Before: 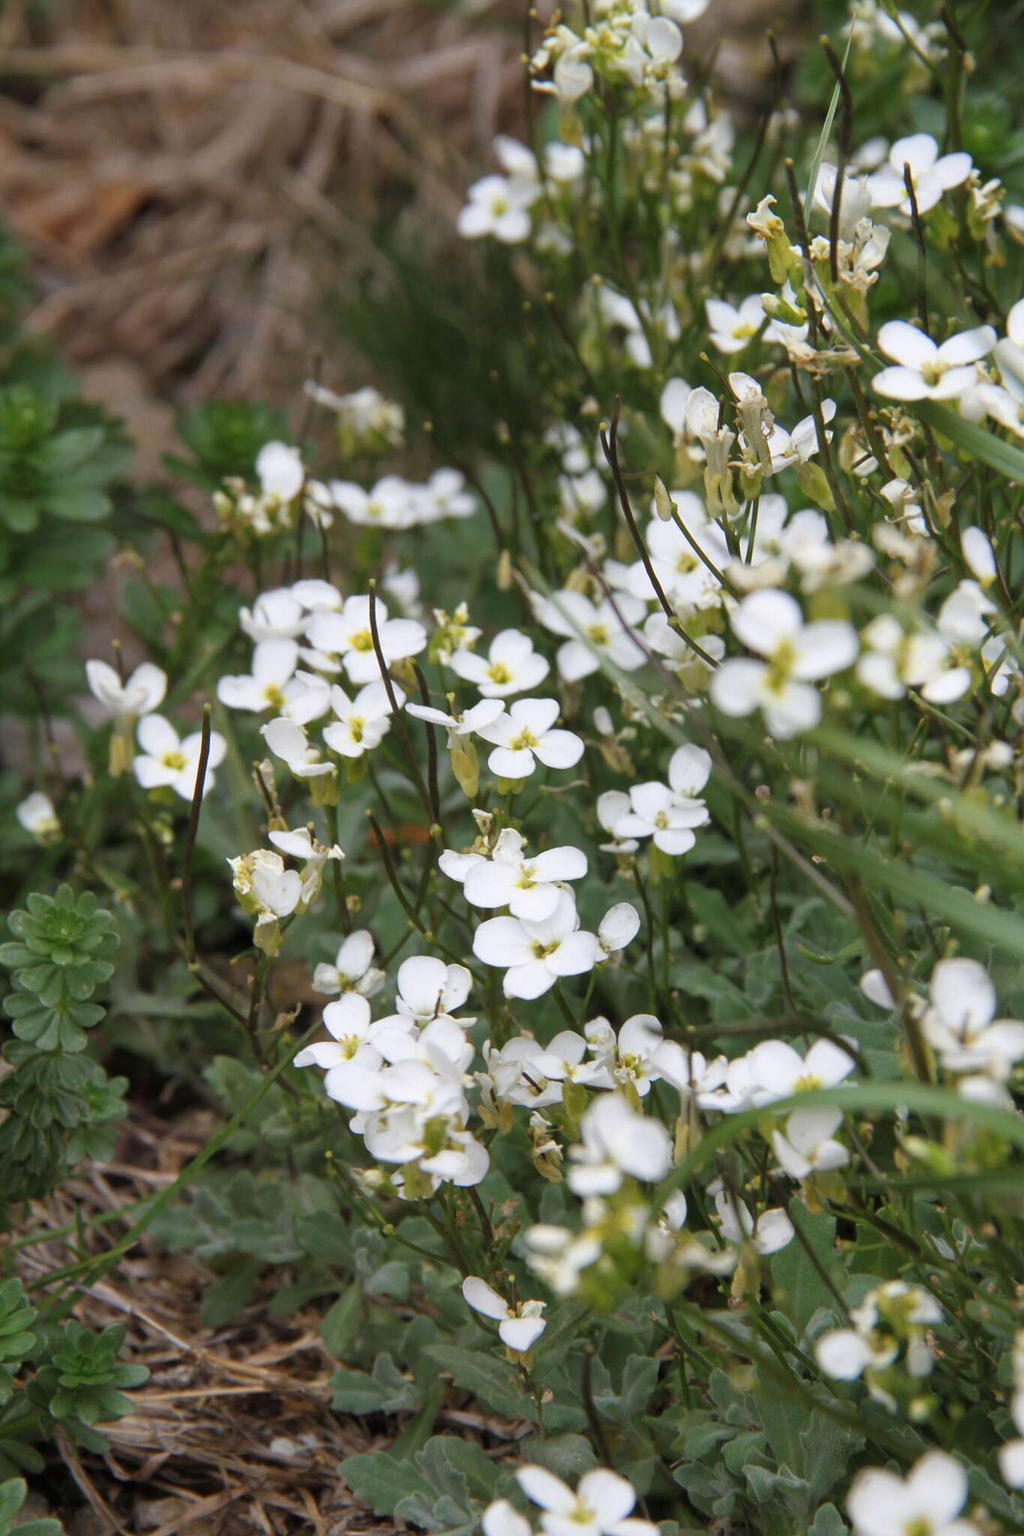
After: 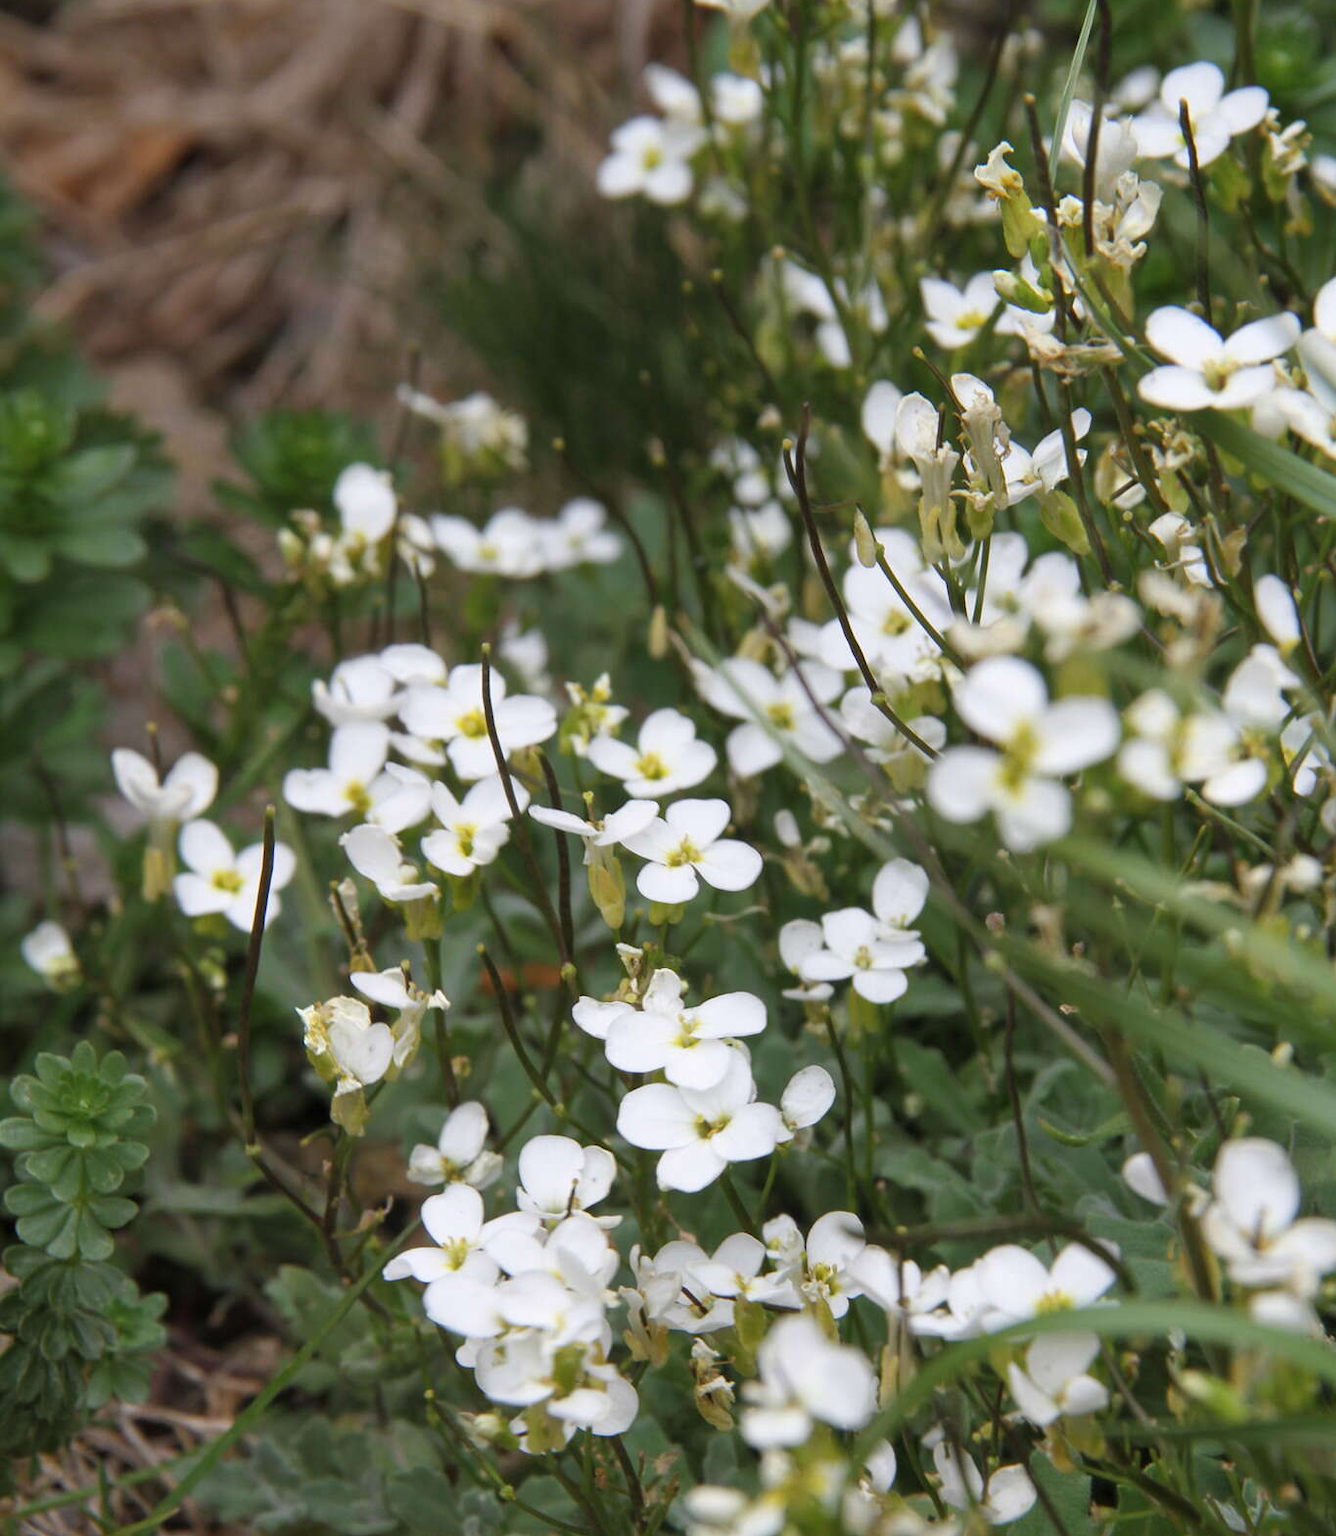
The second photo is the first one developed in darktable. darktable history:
crop: top 5.636%, bottom 17.75%
